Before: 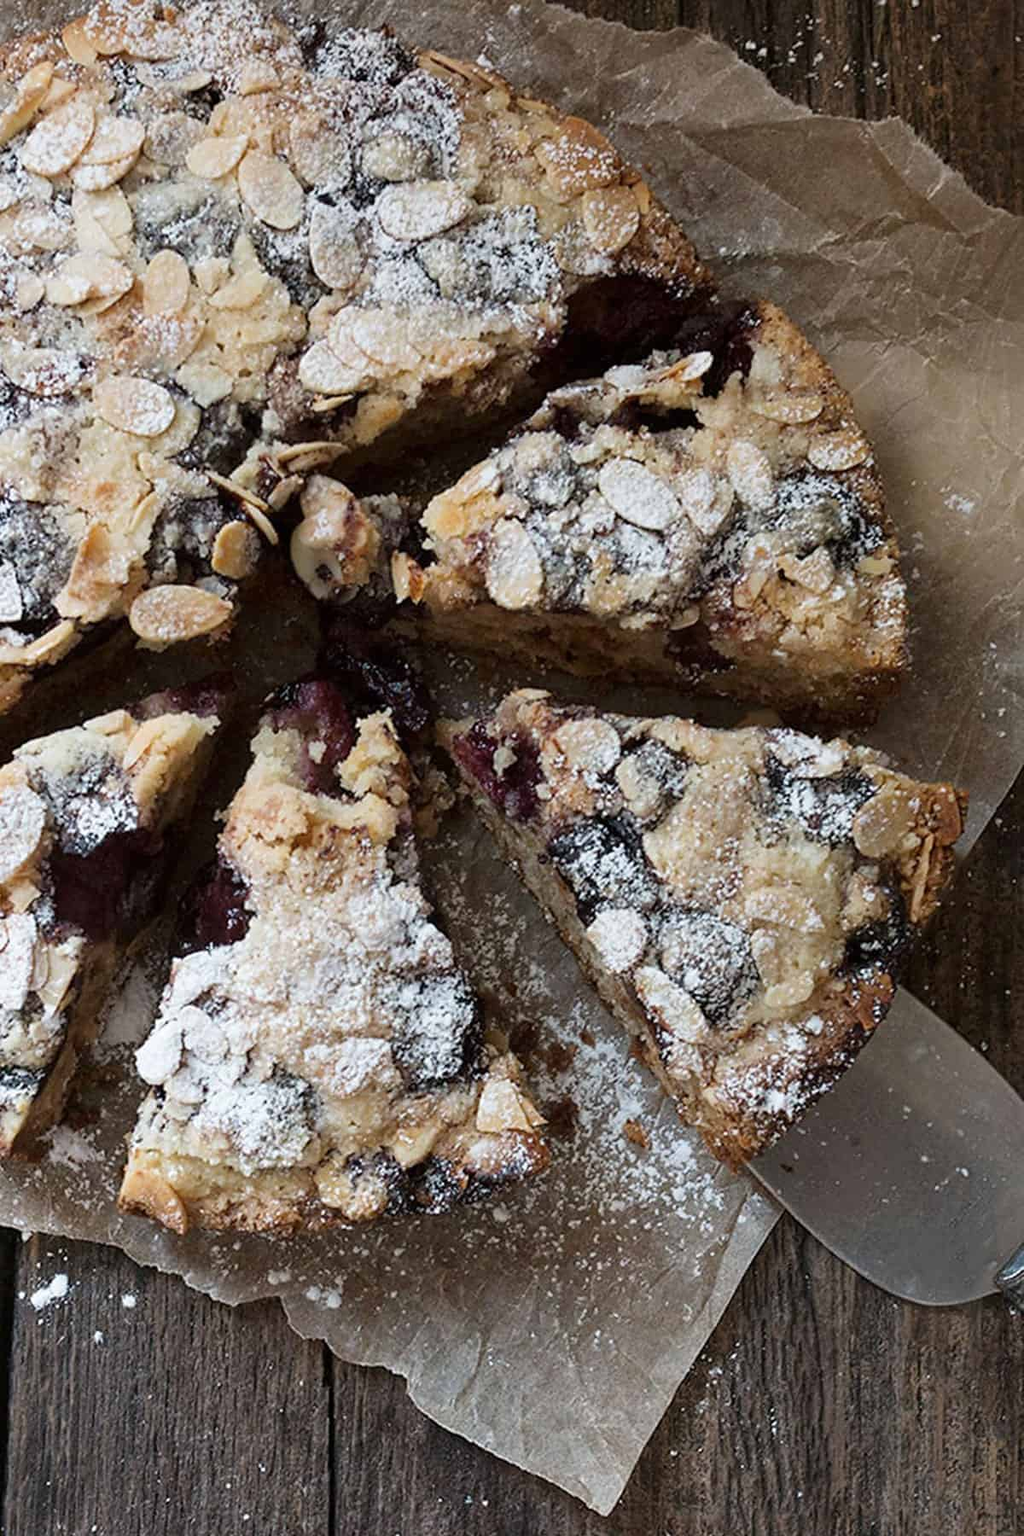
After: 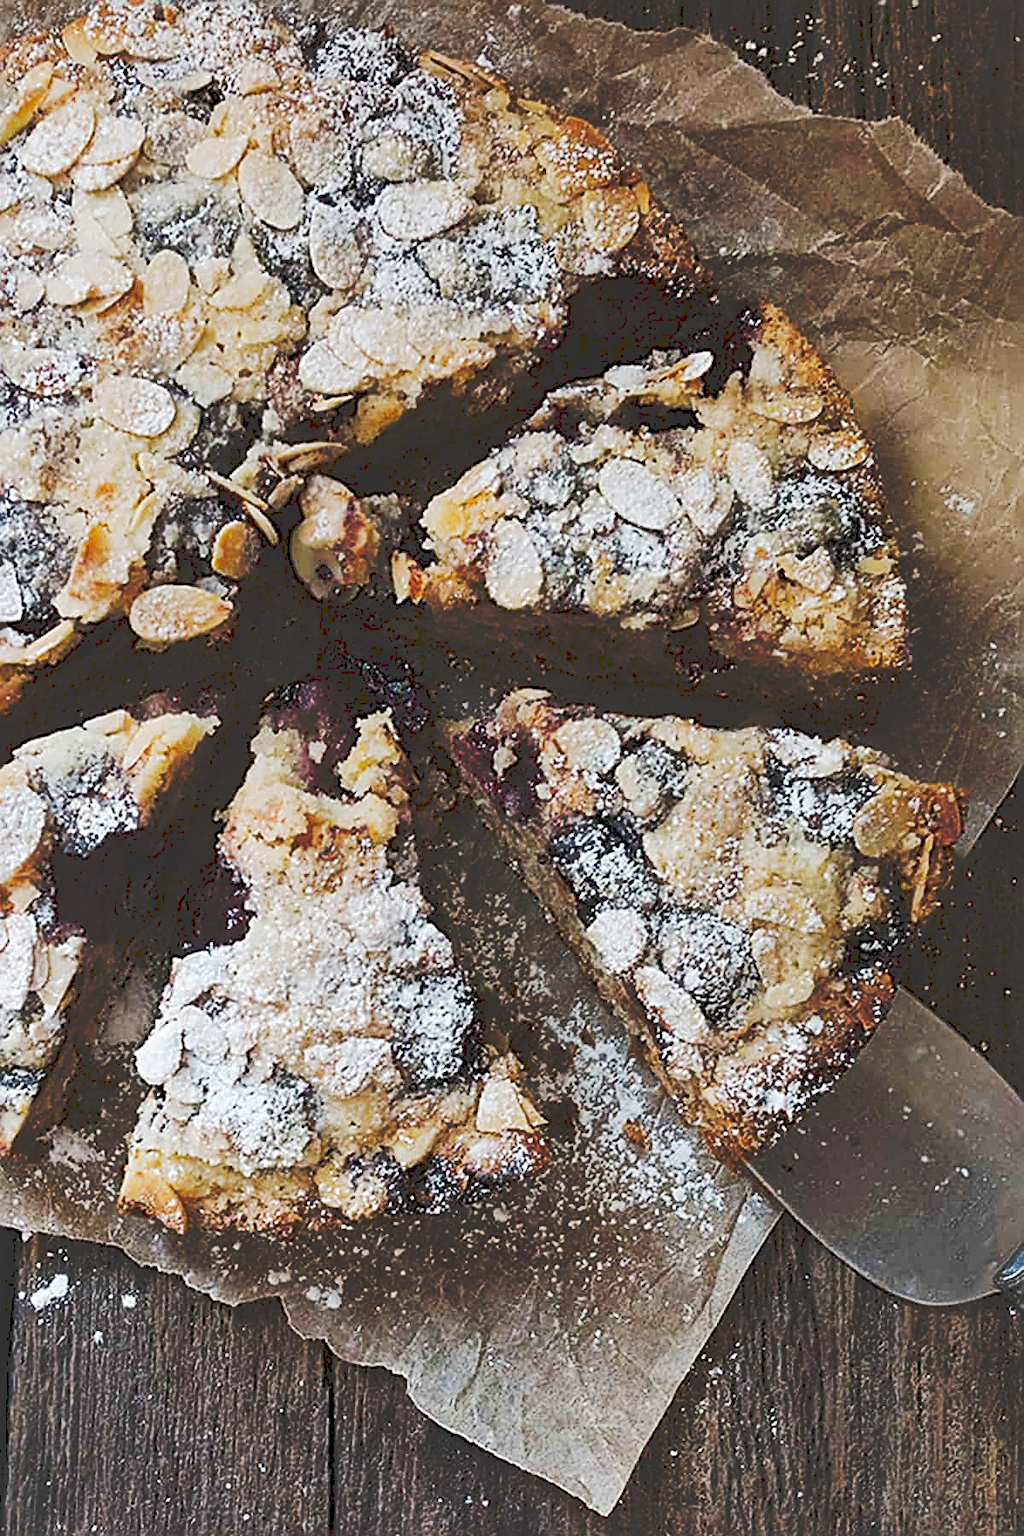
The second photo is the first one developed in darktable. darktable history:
tone curve: curves: ch0 [(0, 0) (0.003, 0.145) (0.011, 0.15) (0.025, 0.15) (0.044, 0.156) (0.069, 0.161) (0.1, 0.169) (0.136, 0.175) (0.177, 0.184) (0.224, 0.196) (0.277, 0.234) (0.335, 0.291) (0.399, 0.391) (0.468, 0.505) (0.543, 0.633) (0.623, 0.742) (0.709, 0.826) (0.801, 0.882) (0.898, 0.93) (1, 1)], preserve colors none
sharpen: radius 2.567, amount 0.68
shadows and highlights: on, module defaults
